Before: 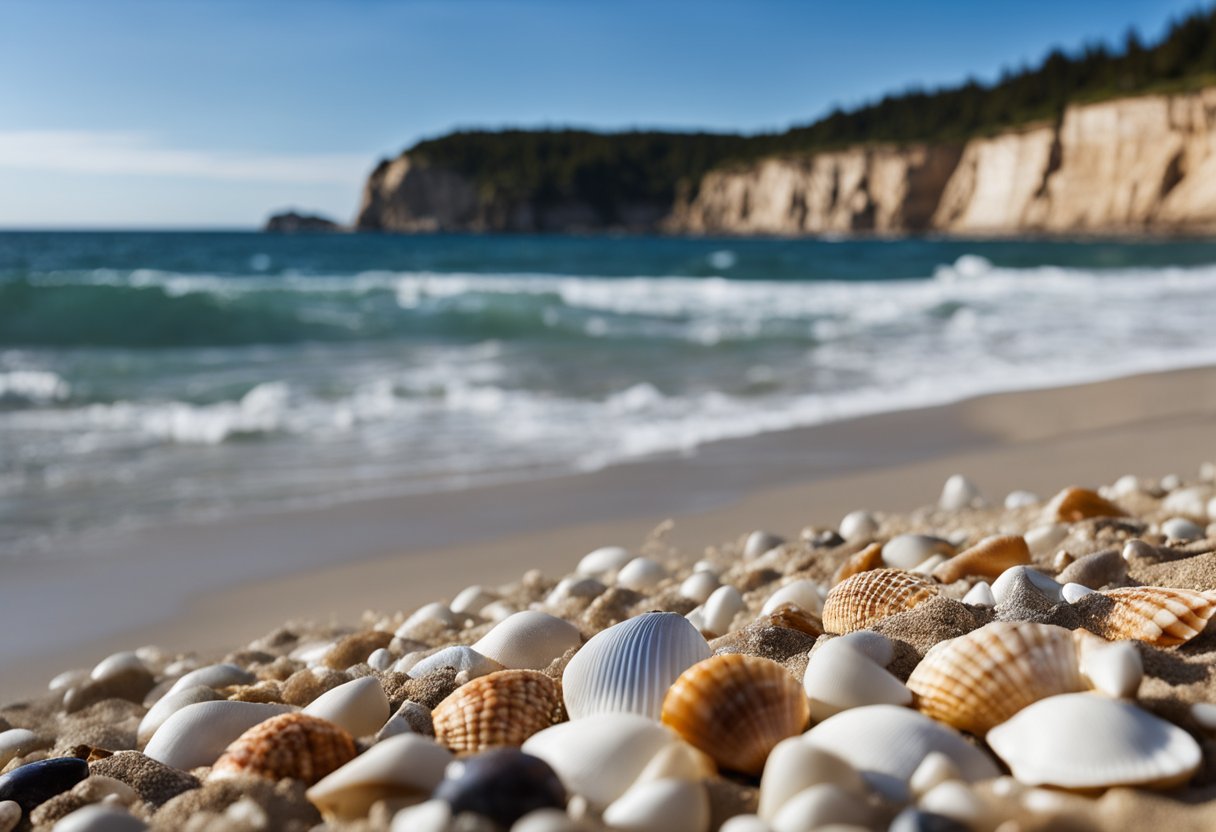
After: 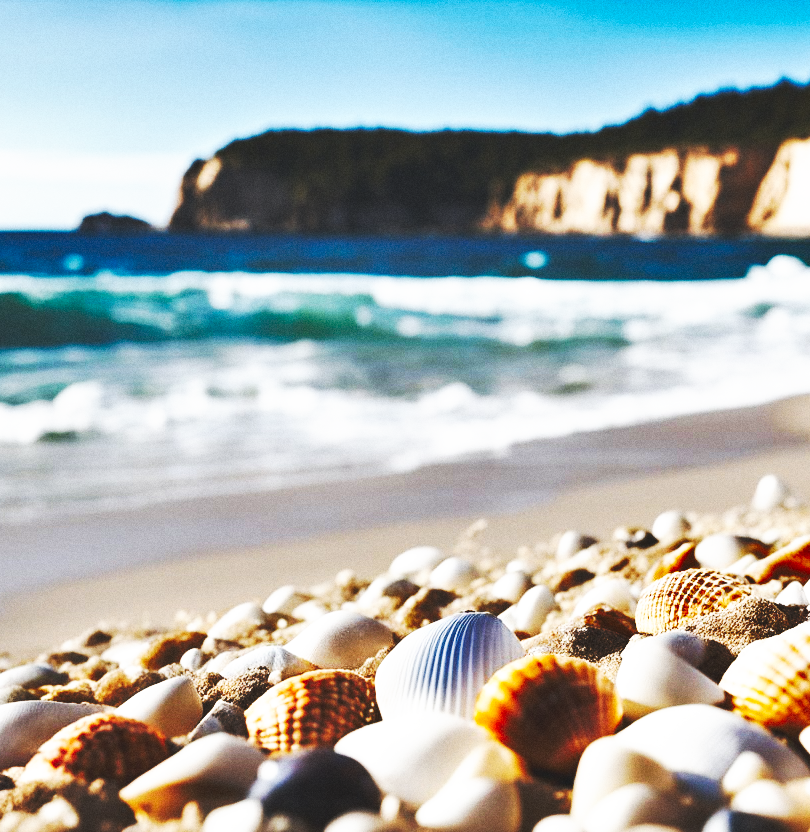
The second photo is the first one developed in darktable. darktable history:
base curve: curves: ch0 [(0, 0.015) (0.085, 0.116) (0.134, 0.298) (0.19, 0.545) (0.296, 0.764) (0.599, 0.982) (1, 1)], preserve colors none
crop: left 15.419%, right 17.914%
grain: coarseness 0.09 ISO
shadows and highlights: low approximation 0.01, soften with gaussian
